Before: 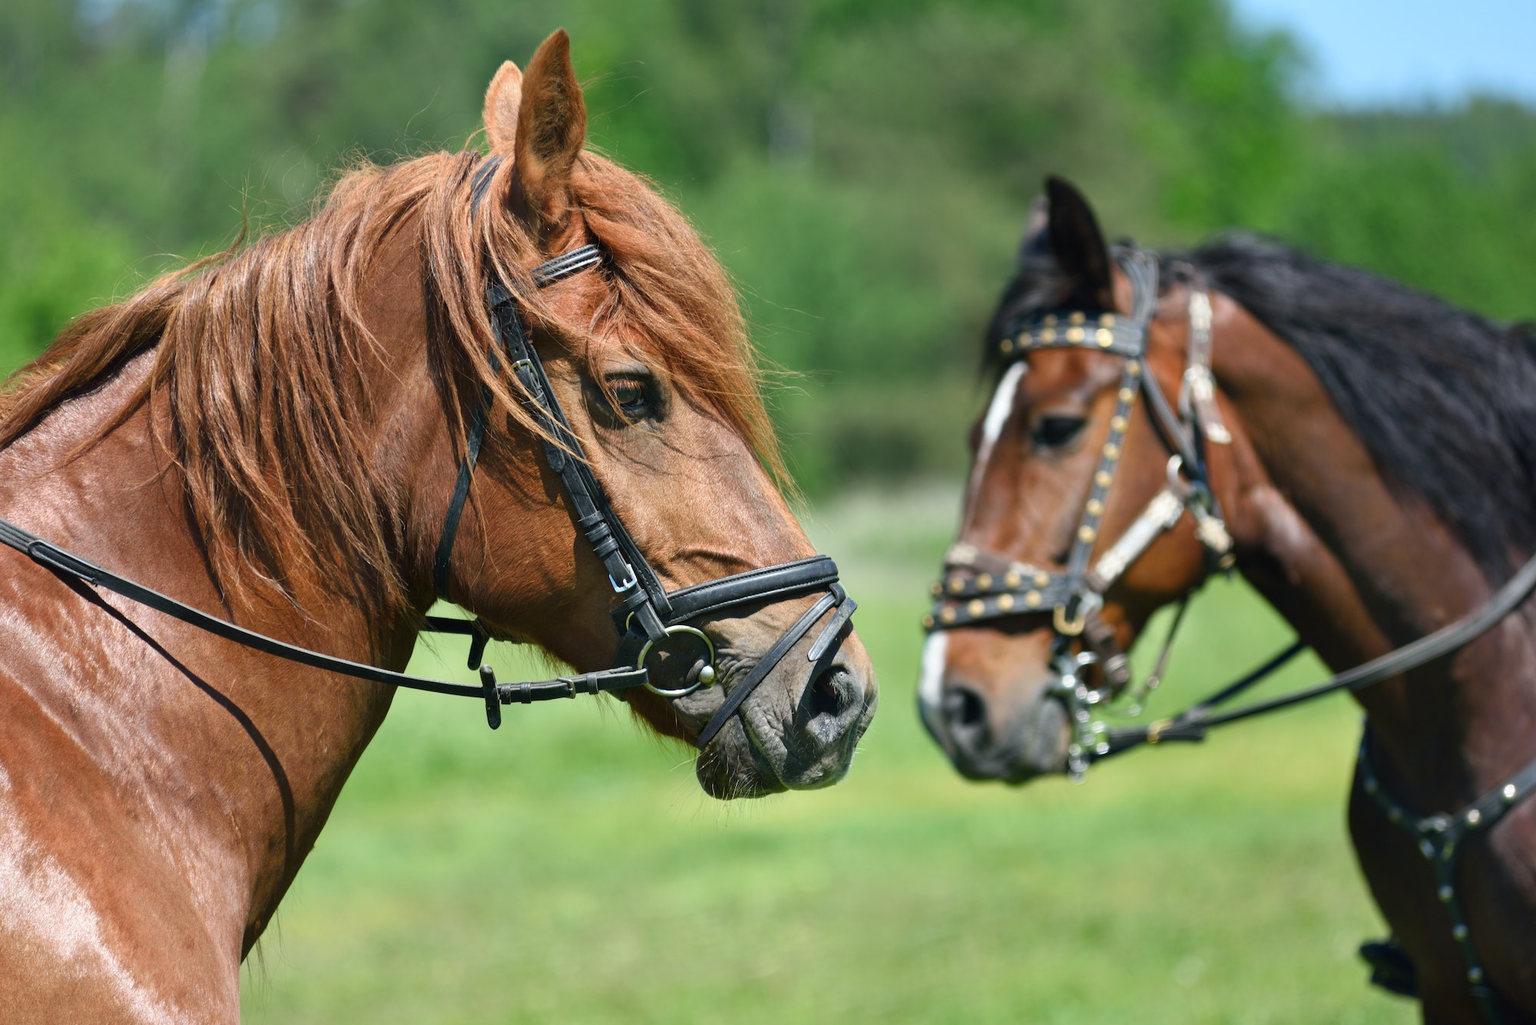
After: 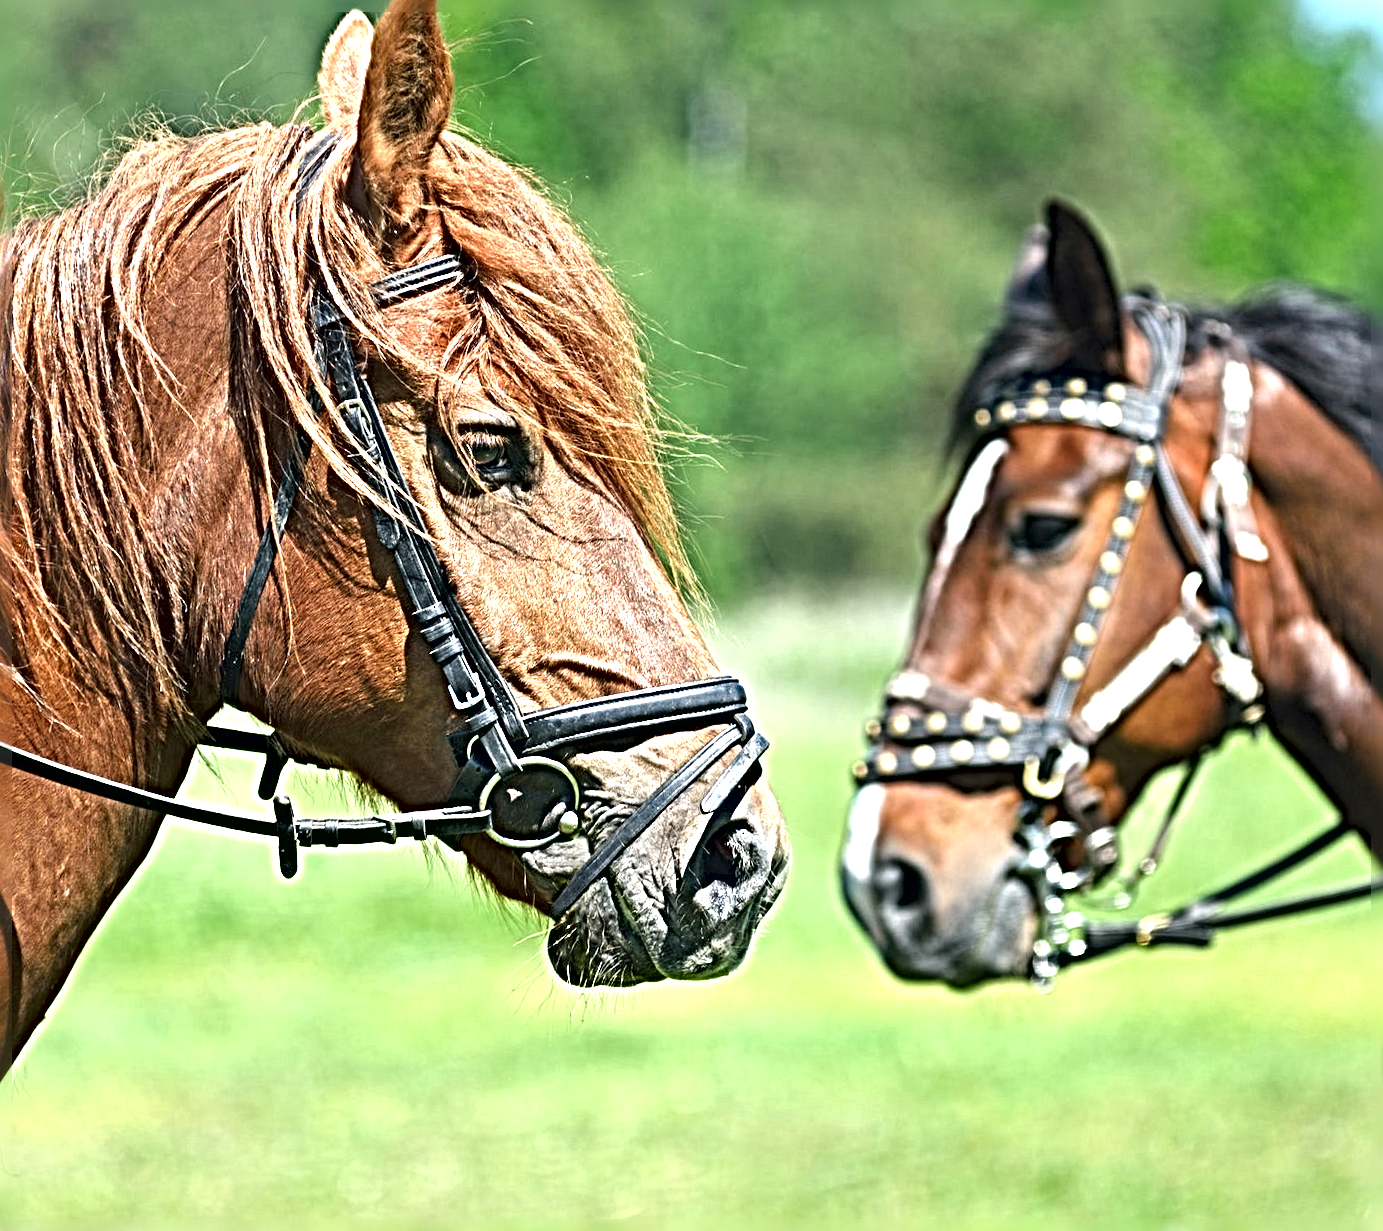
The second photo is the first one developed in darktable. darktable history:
local contrast: mode bilateral grid, contrast 15, coarseness 36, detail 105%, midtone range 0.2
sharpen: radius 6.3, amount 1.8, threshold 0
crop and rotate: angle -3.27°, left 14.277%, top 0.028%, right 10.766%, bottom 0.028%
exposure: black level correction 0, exposure 0.9 EV, compensate highlight preservation false
